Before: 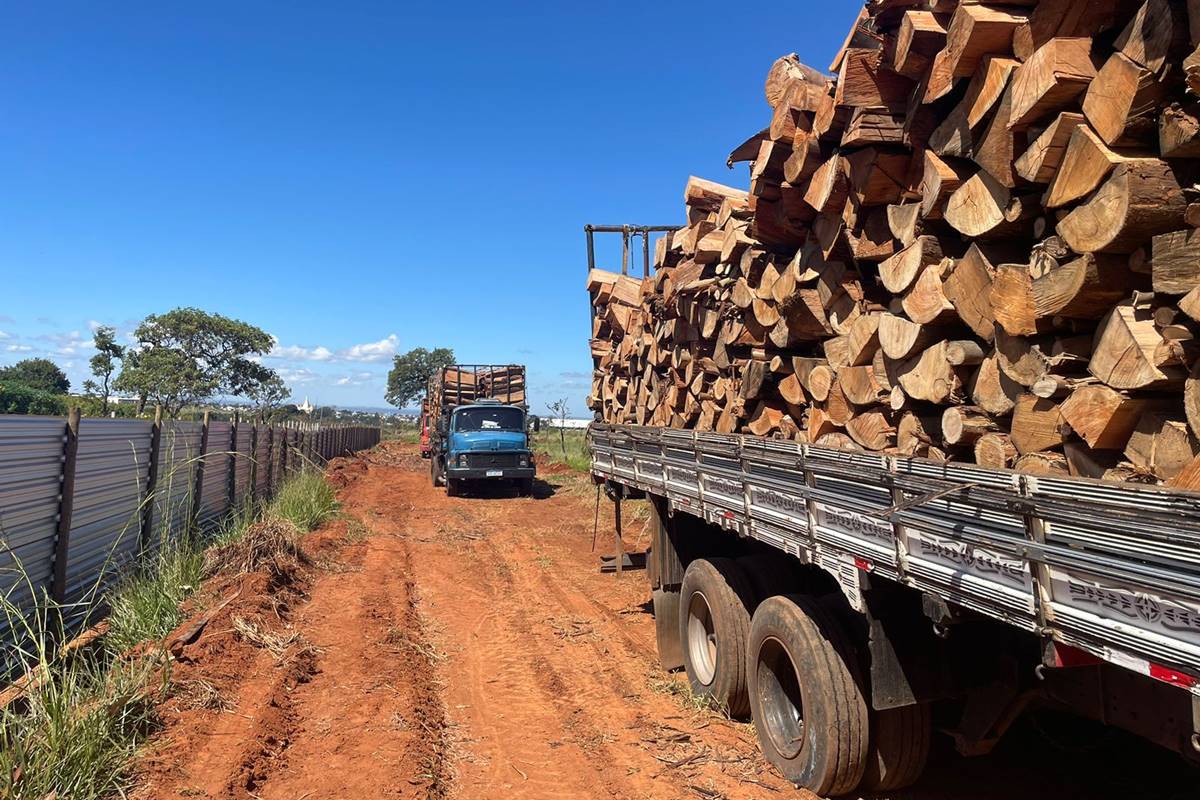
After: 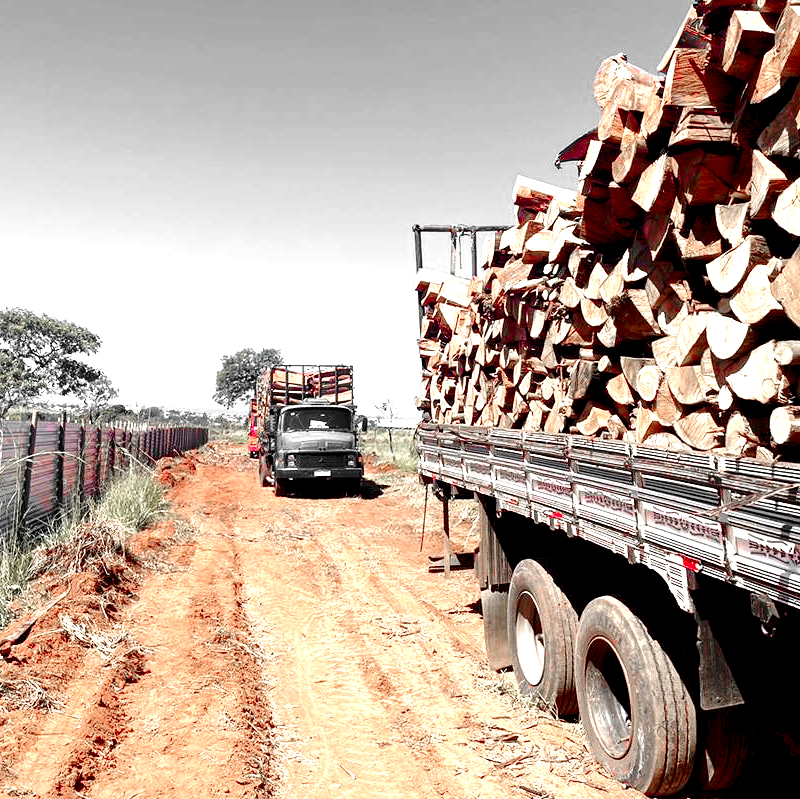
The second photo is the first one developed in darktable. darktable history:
color zones: curves: ch1 [(0, 0.831) (0.08, 0.771) (0.157, 0.268) (0.241, 0.207) (0.562, -0.005) (0.714, -0.013) (0.876, 0.01) (1, 0.831)]
base curve: curves: ch0 [(0, 0) (0.073, 0.04) (0.157, 0.139) (0.492, 0.492) (0.758, 0.758) (1, 1)], preserve colors none
crop and rotate: left 14.344%, right 18.941%
exposure: black level correction 0.009, exposure 1.422 EV, compensate exposure bias true, compensate highlight preservation false
